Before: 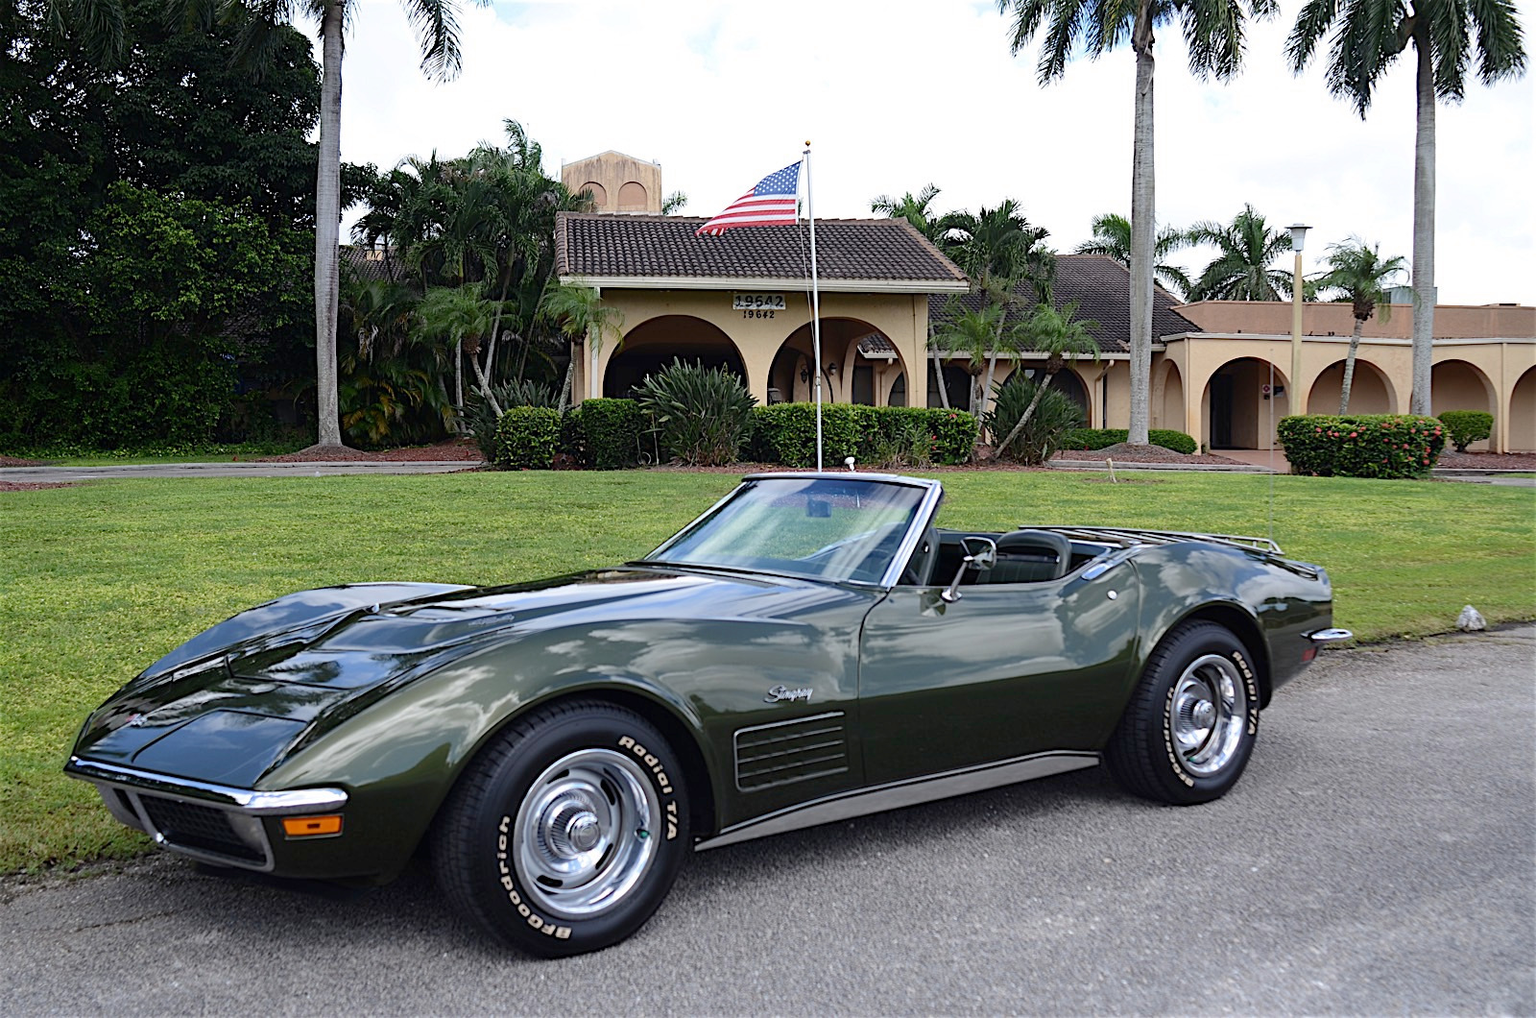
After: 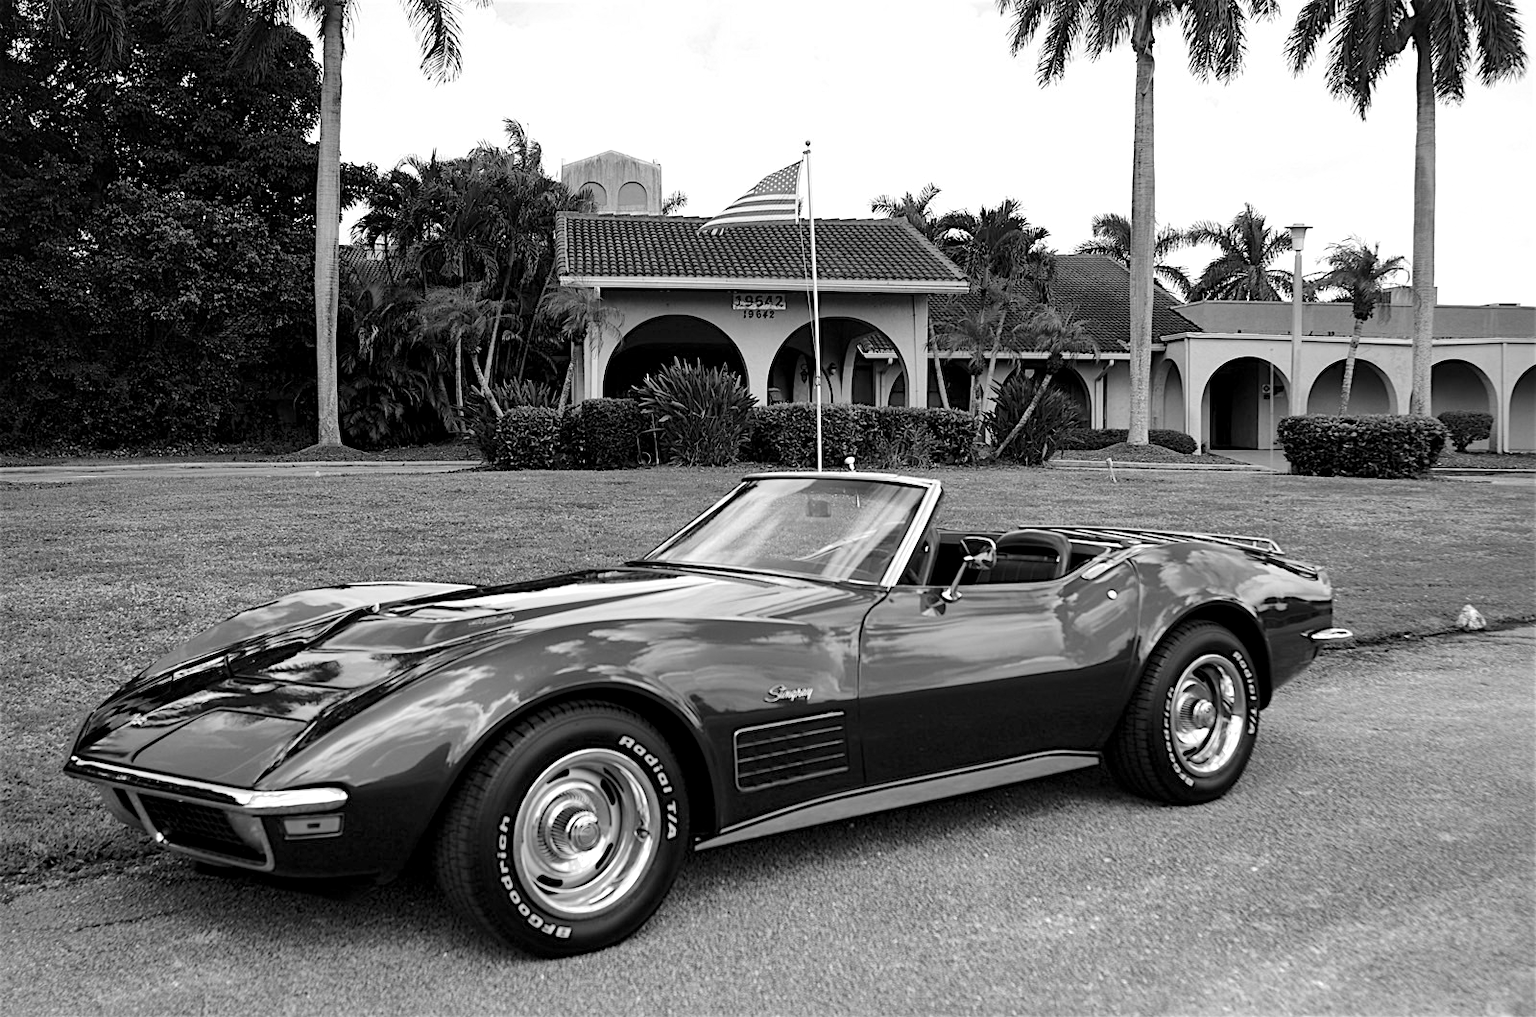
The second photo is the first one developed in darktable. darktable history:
color calibration: output gray [0.21, 0.42, 0.37, 0], gray › normalize channels true, x 0.37, y 0.382, temperature 4315.74 K, gamut compression 0.005
local contrast: mode bilateral grid, contrast 25, coarseness 59, detail 152%, midtone range 0.2
